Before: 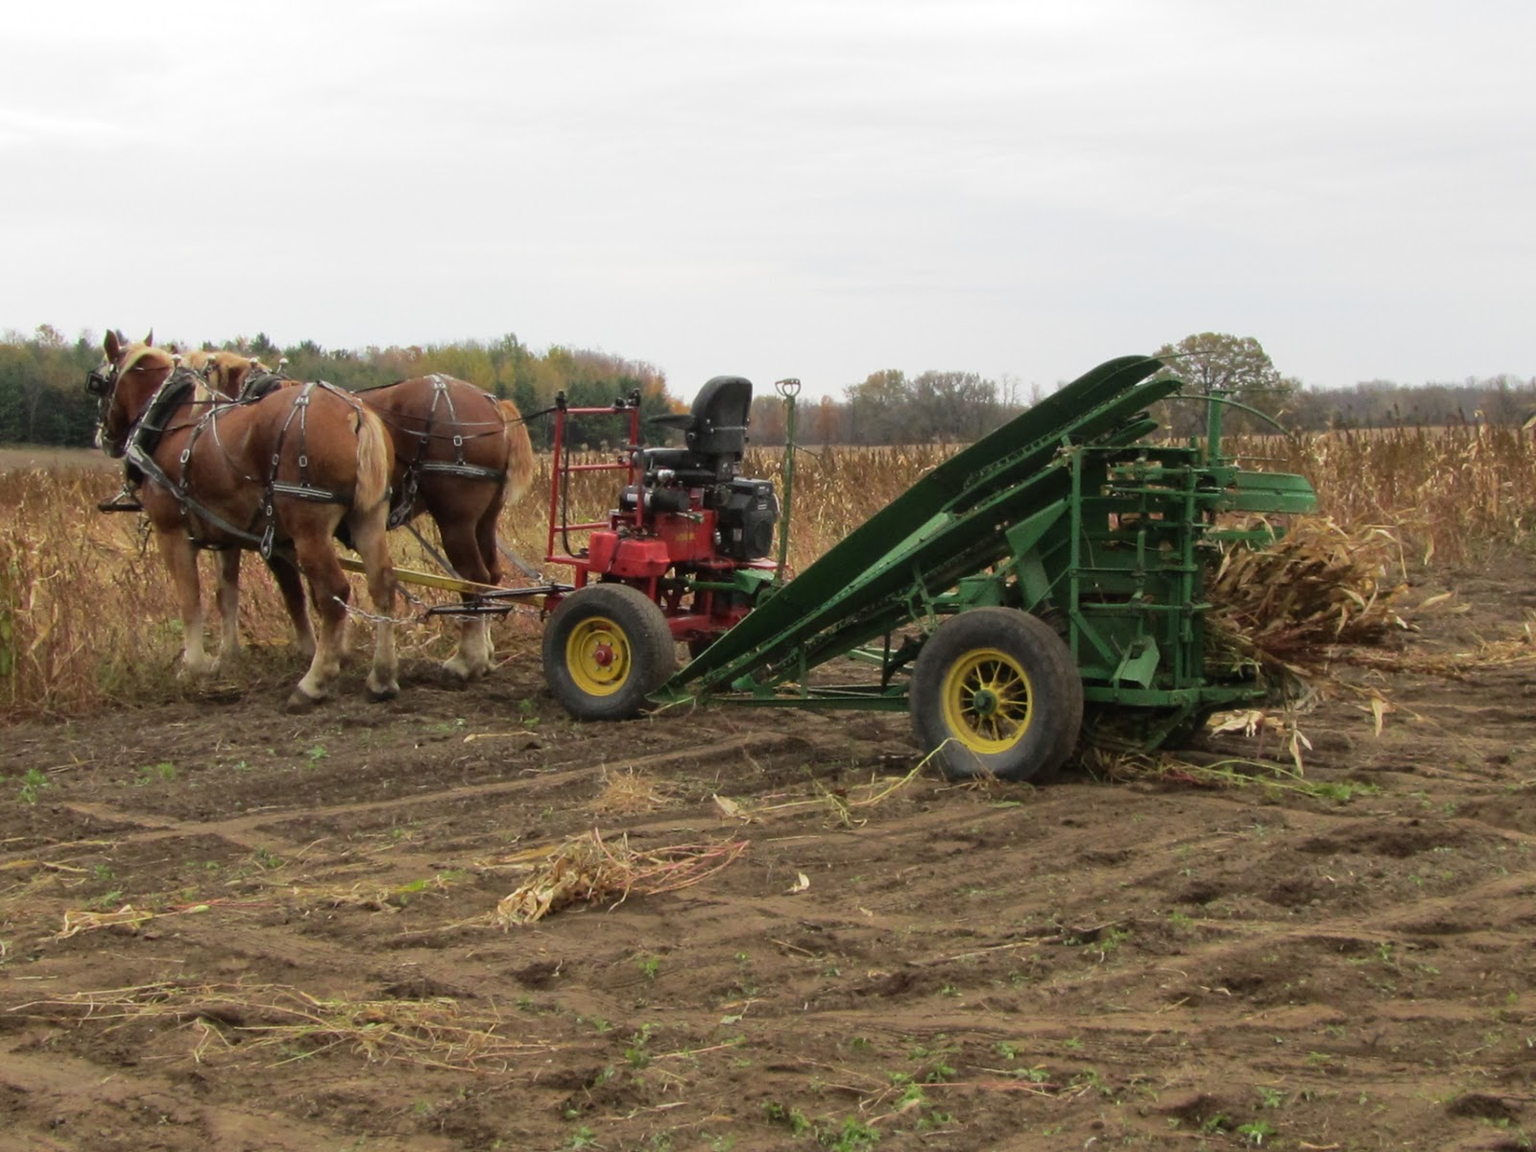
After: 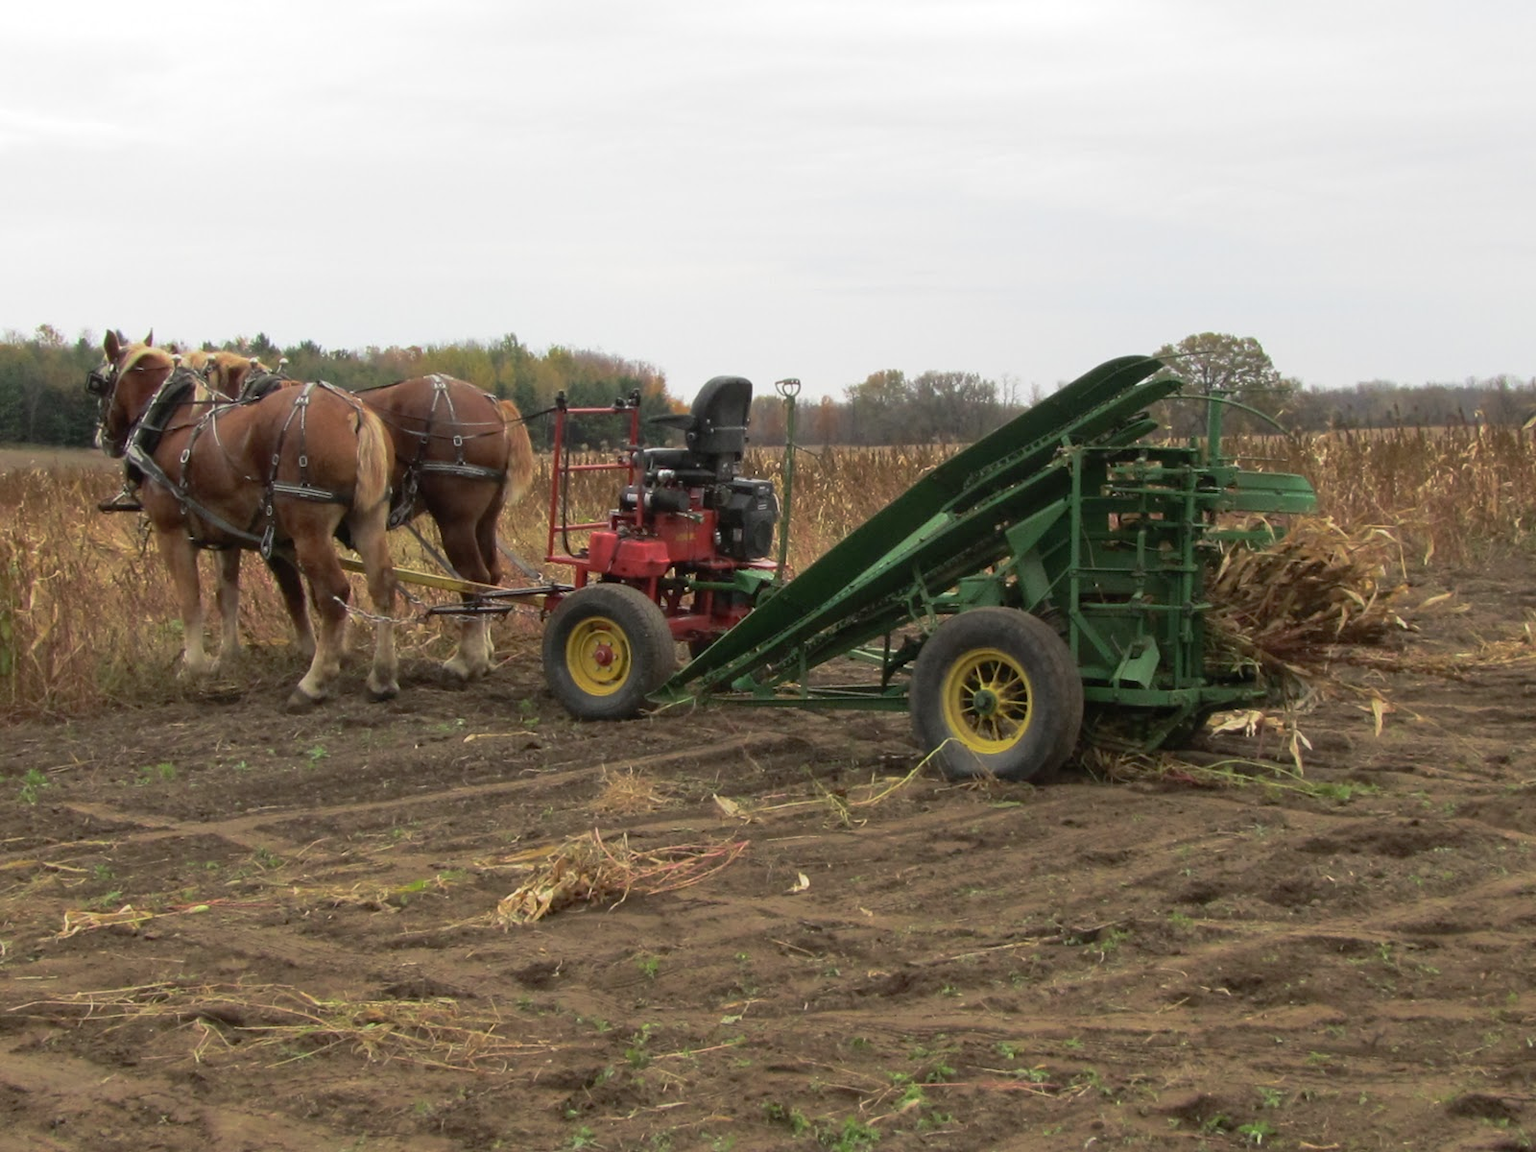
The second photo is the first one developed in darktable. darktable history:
tone curve: curves: ch0 [(0, 0) (0.15, 0.17) (0.452, 0.437) (0.611, 0.588) (0.751, 0.749) (1, 1)]; ch1 [(0, 0) (0.325, 0.327) (0.413, 0.442) (0.475, 0.467) (0.512, 0.522) (0.541, 0.55) (0.617, 0.612) (0.695, 0.697) (1, 1)]; ch2 [(0, 0) (0.386, 0.397) (0.452, 0.459) (0.505, 0.498) (0.536, 0.546) (0.574, 0.571) (0.633, 0.653) (1, 1)], preserve colors none
